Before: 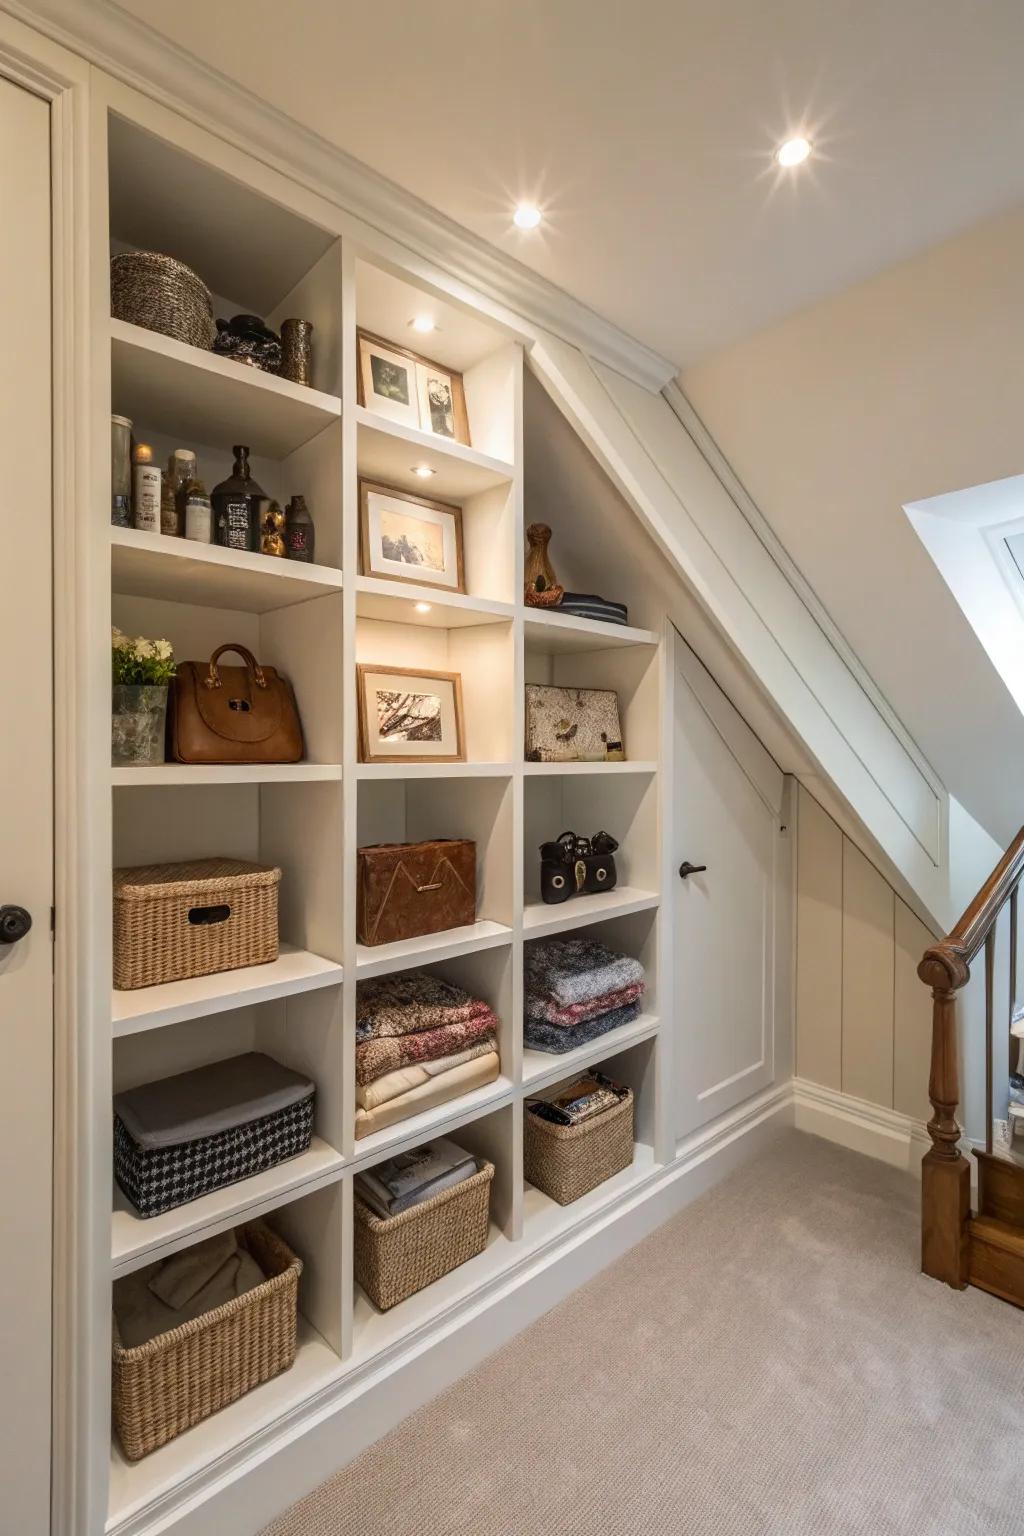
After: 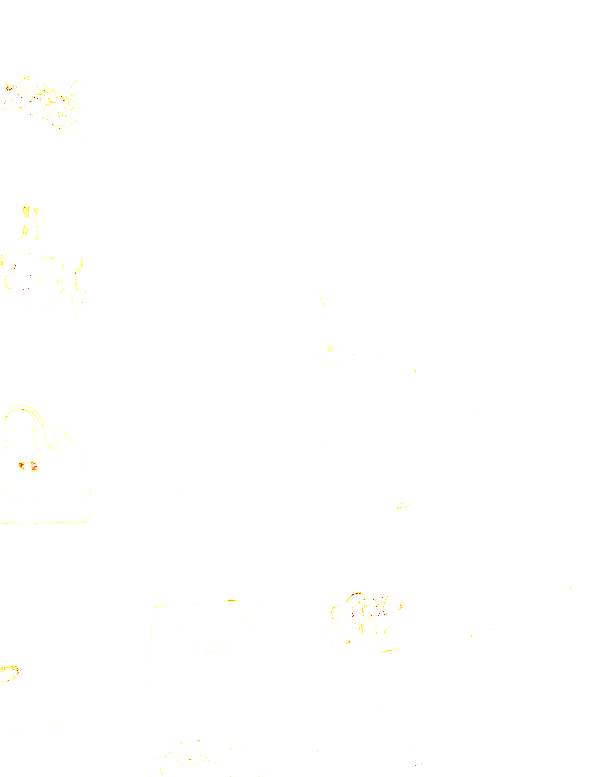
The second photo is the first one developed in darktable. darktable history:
crop: left 20.625%, top 15.653%, right 21.754%, bottom 33.718%
exposure: exposure 7.985 EV, compensate highlight preservation false
base curve: curves: ch0 [(0, 0) (0, 0) (0.002, 0.001) (0.008, 0.003) (0.019, 0.011) (0.037, 0.037) (0.064, 0.11) (0.102, 0.232) (0.152, 0.379) (0.216, 0.524) (0.296, 0.665) (0.394, 0.789) (0.512, 0.881) (0.651, 0.945) (0.813, 0.986) (1, 1)], preserve colors none
